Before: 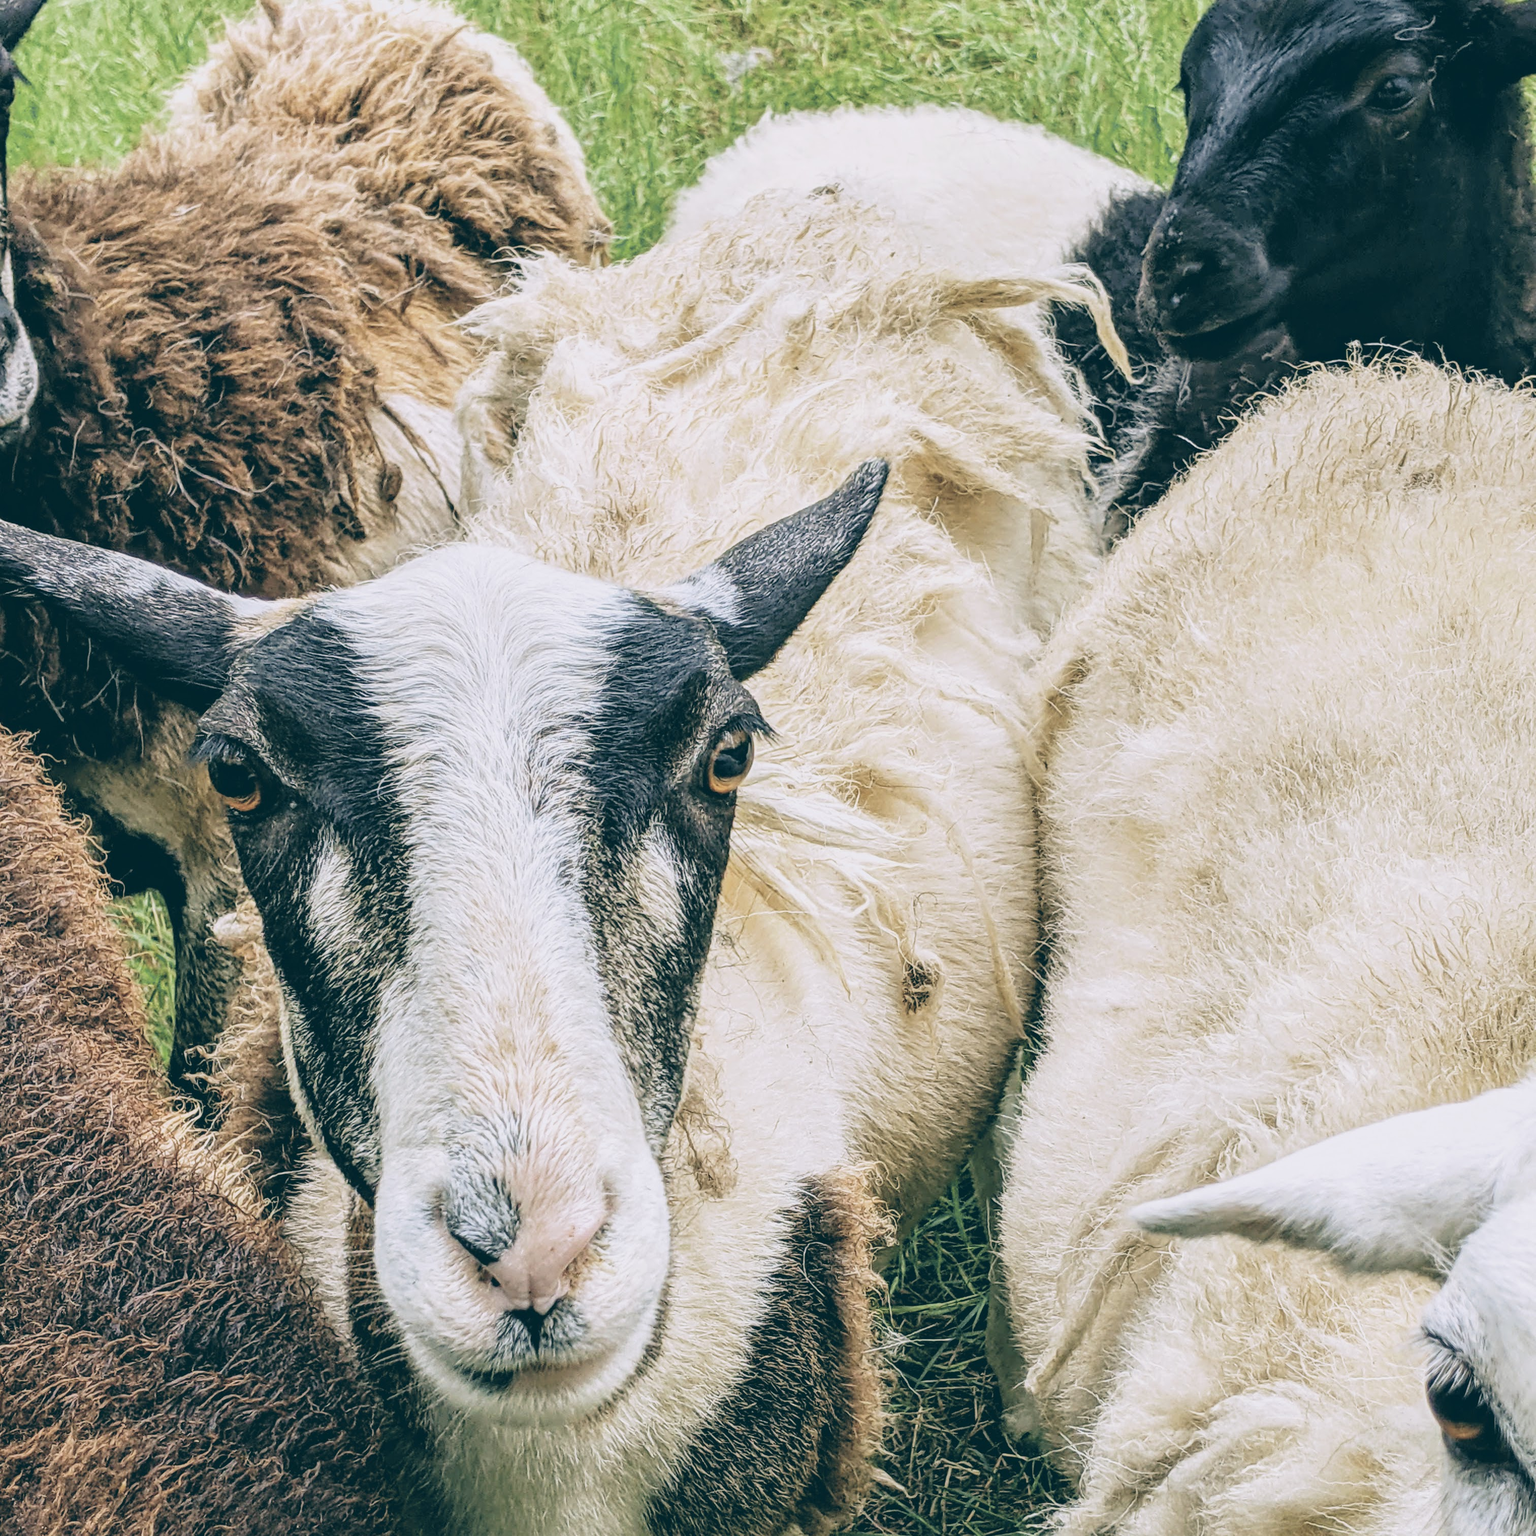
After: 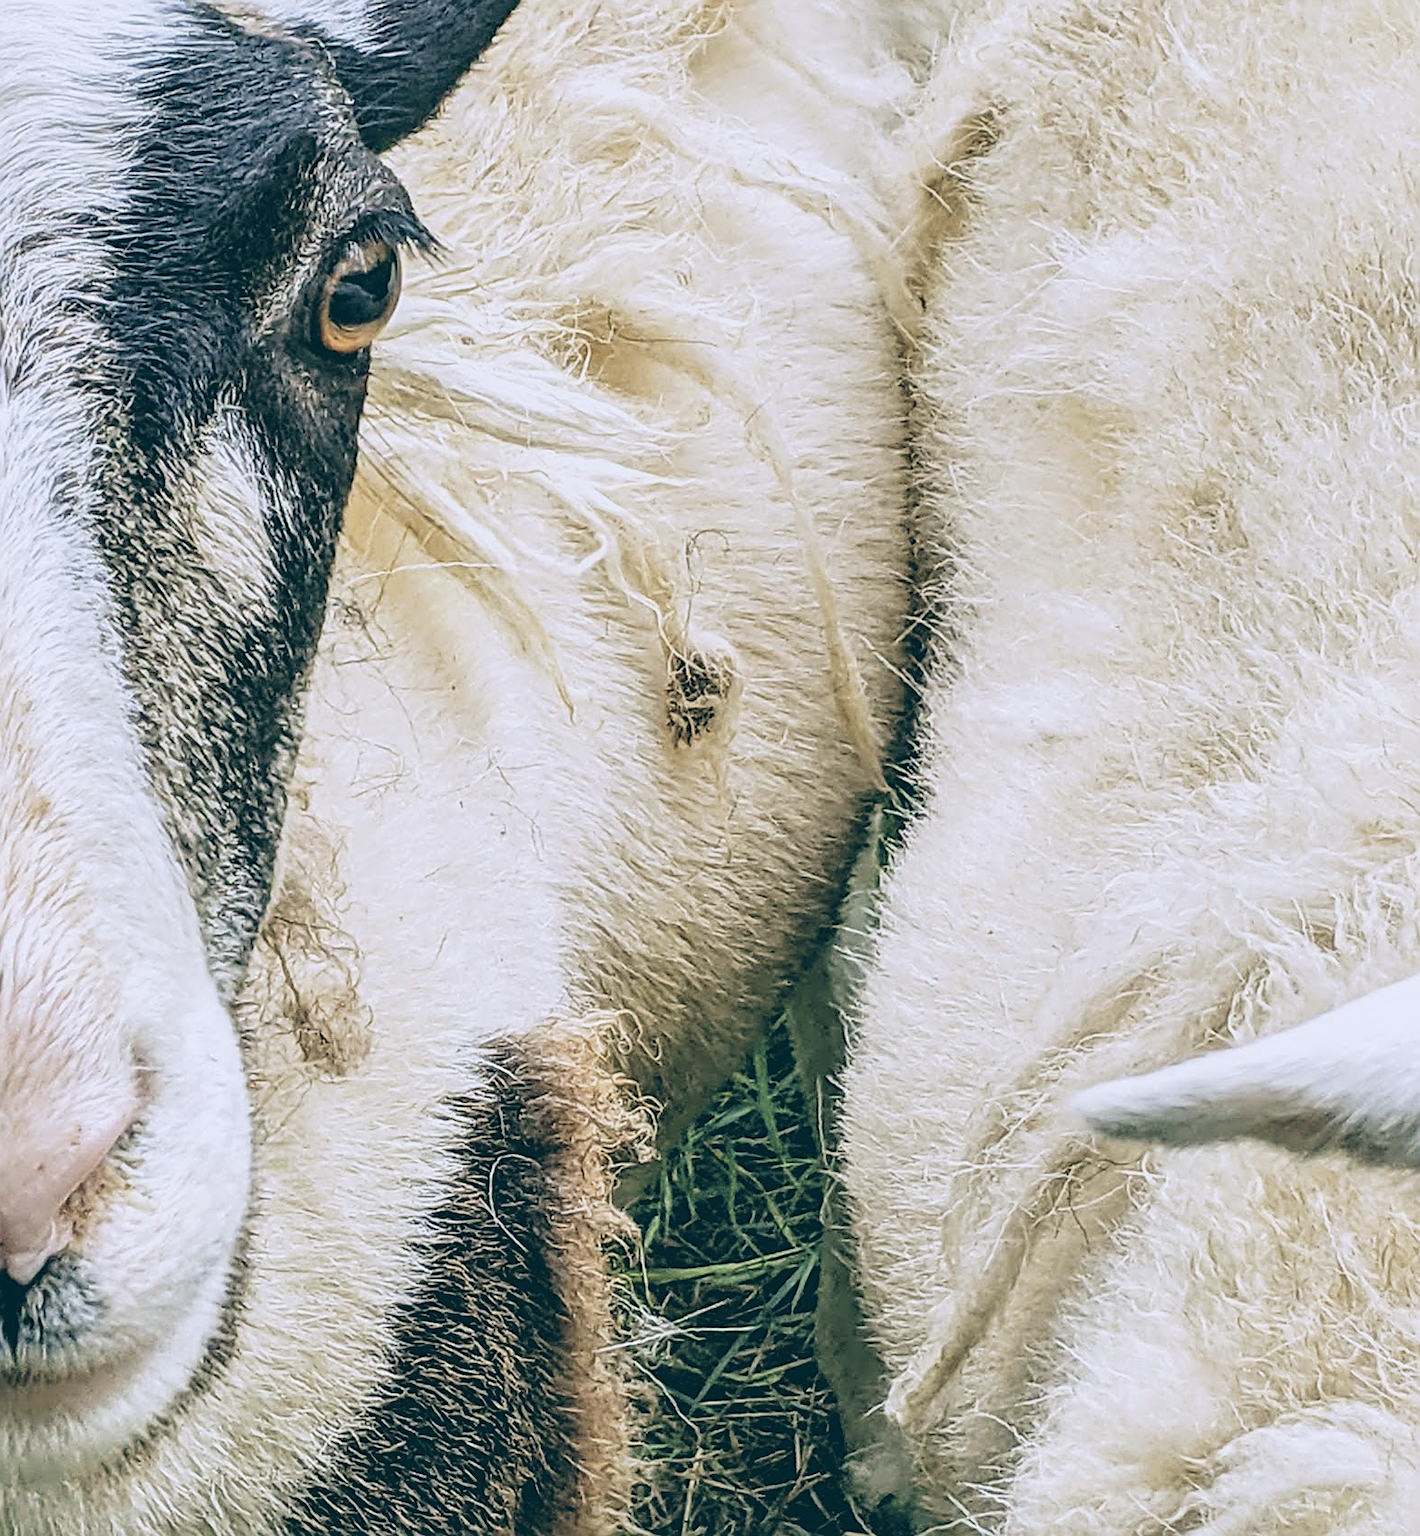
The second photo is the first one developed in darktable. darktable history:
sharpen: on, module defaults
crop: left 34.479%, top 38.822%, right 13.718%, bottom 5.172%
white balance: red 0.98, blue 1.034
